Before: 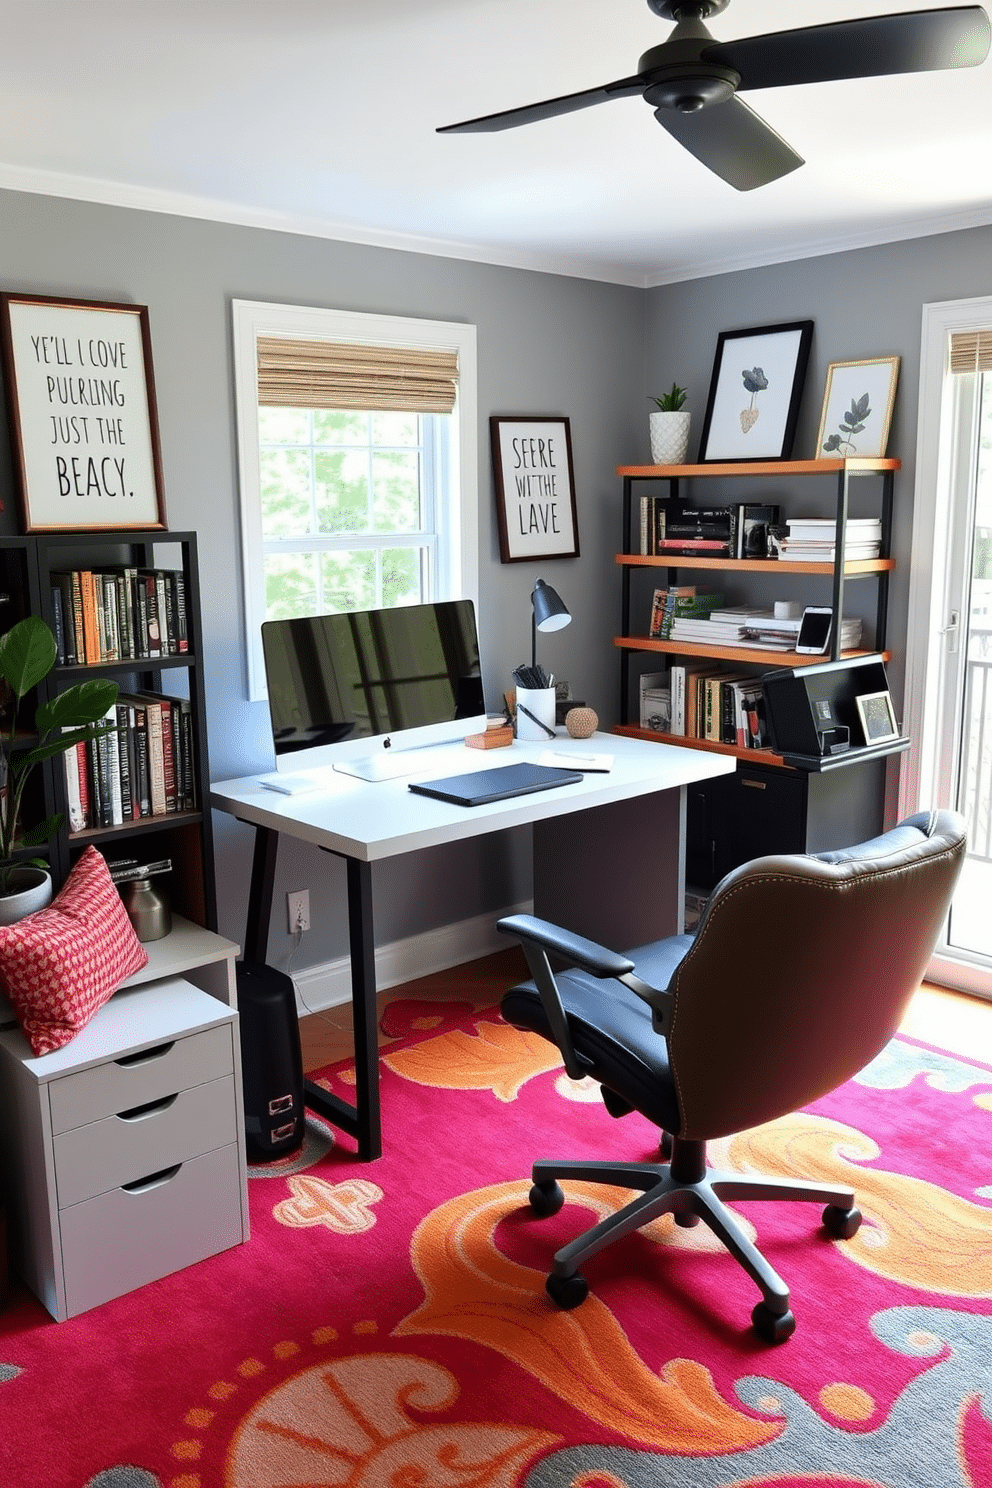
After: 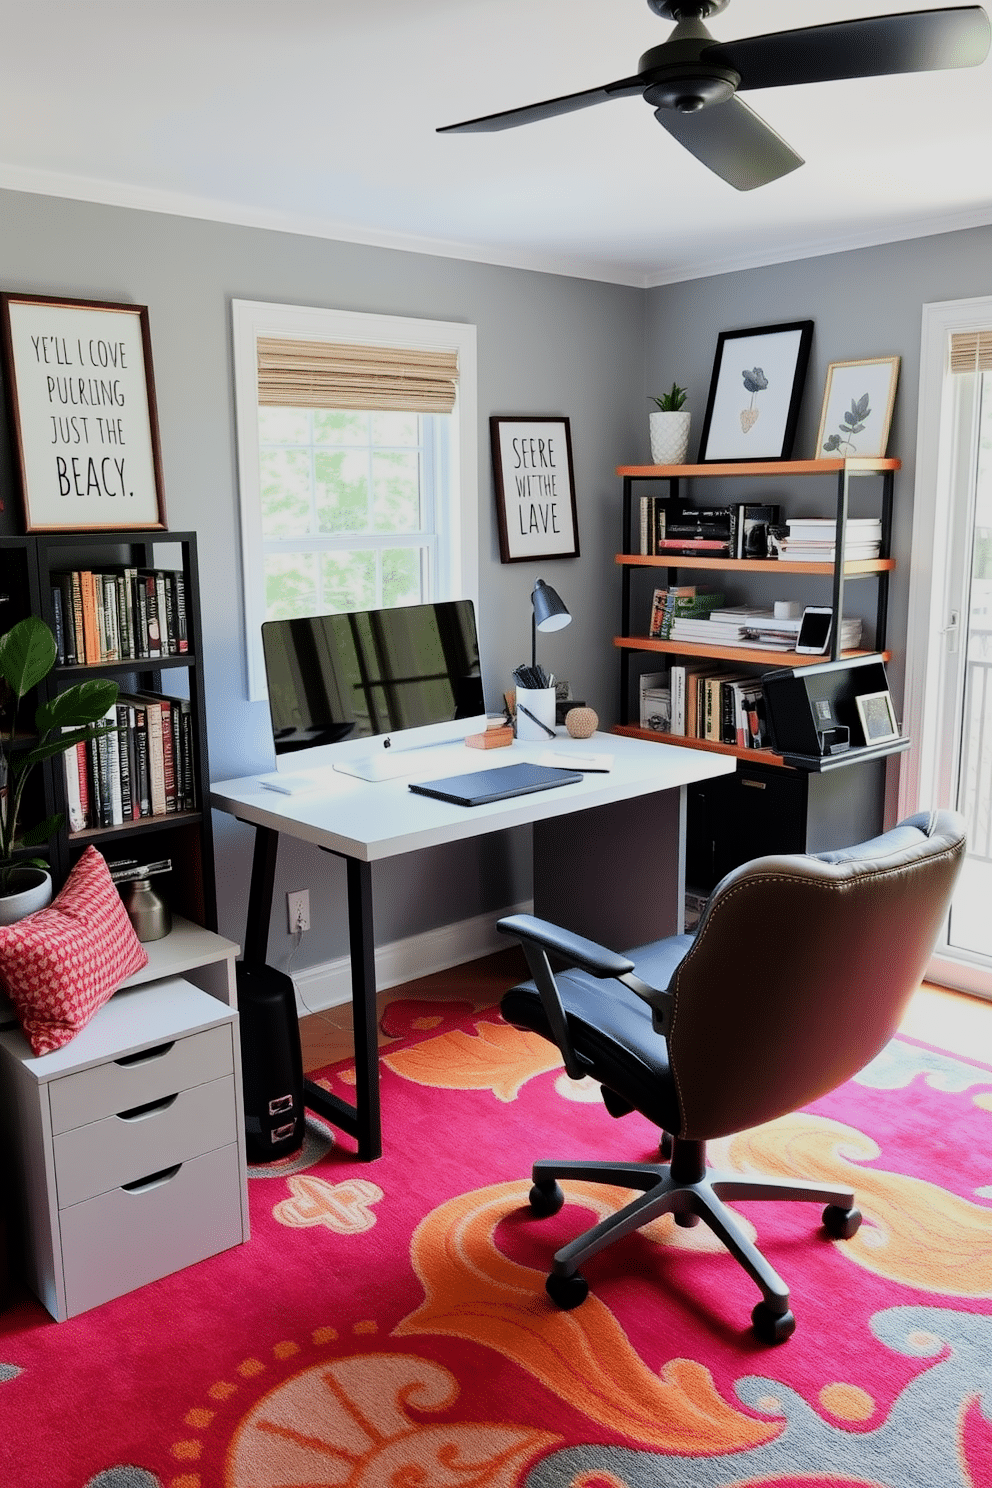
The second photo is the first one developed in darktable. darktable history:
filmic rgb: black relative exposure -7.65 EV, white relative exposure 4.56 EV, threshold 5.98 EV, hardness 3.61, enable highlight reconstruction true
exposure: exposure 0.297 EV, compensate highlight preservation false
